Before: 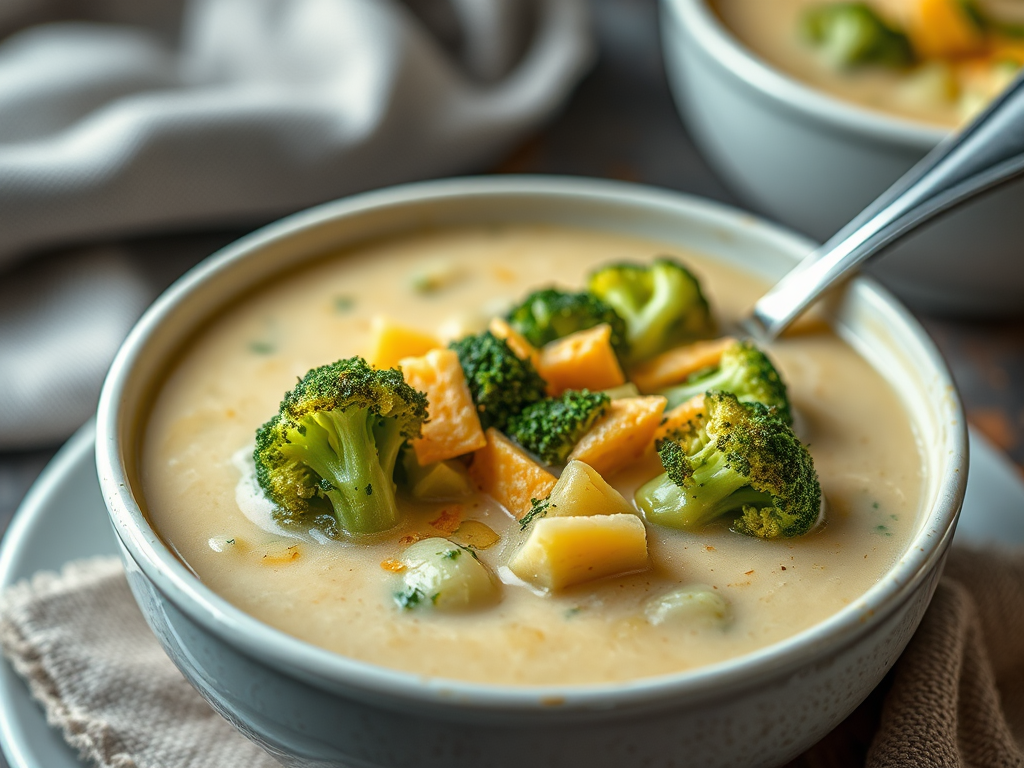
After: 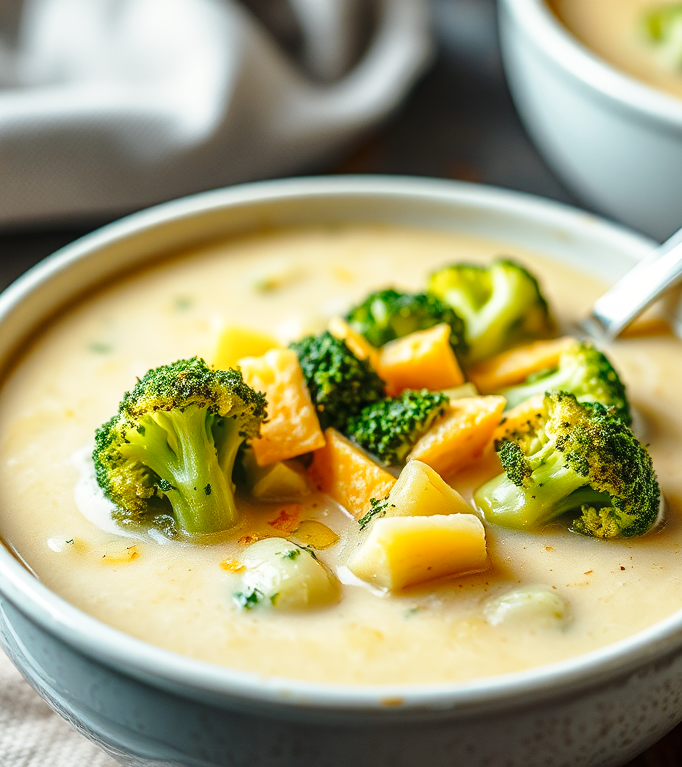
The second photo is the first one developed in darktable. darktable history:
base curve: curves: ch0 [(0, 0) (0.028, 0.03) (0.121, 0.232) (0.46, 0.748) (0.859, 0.968) (1, 1)], preserve colors none
crop and rotate: left 15.754%, right 17.579%
